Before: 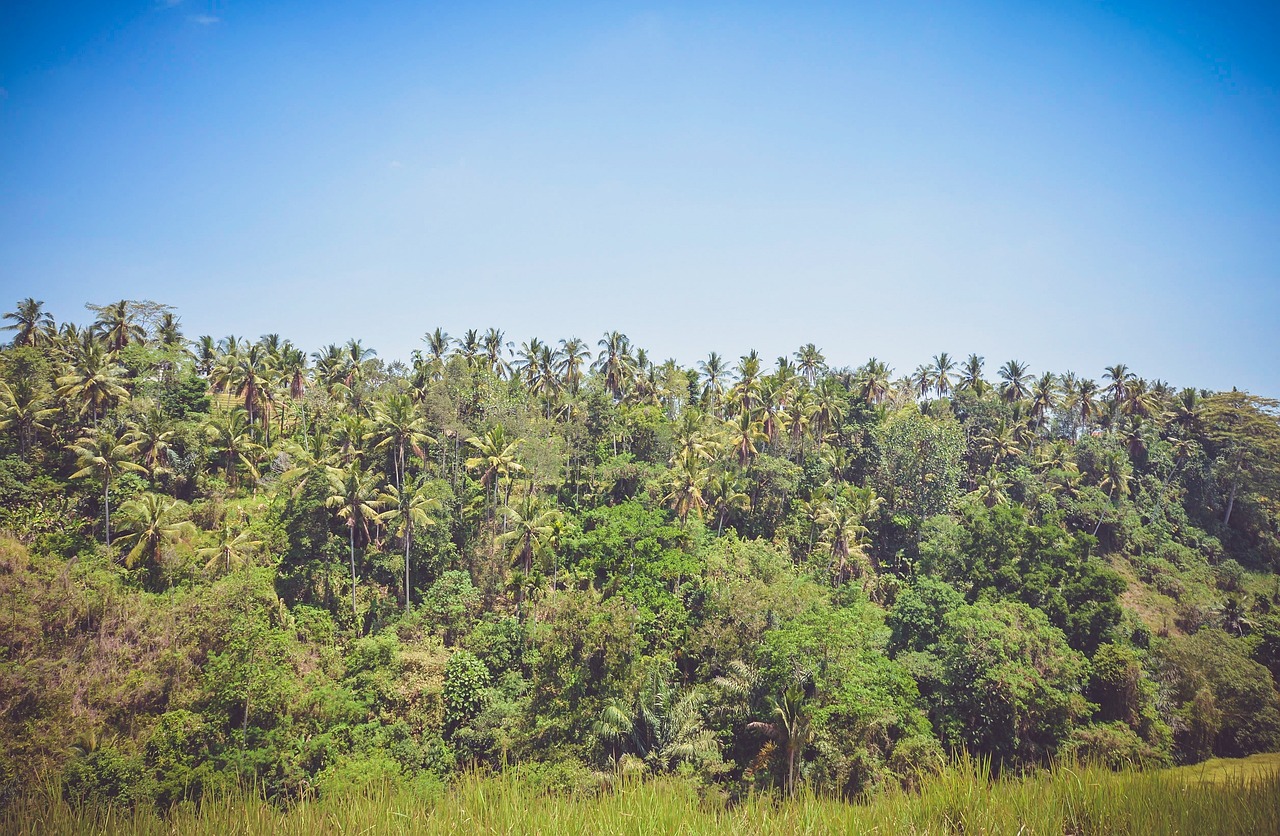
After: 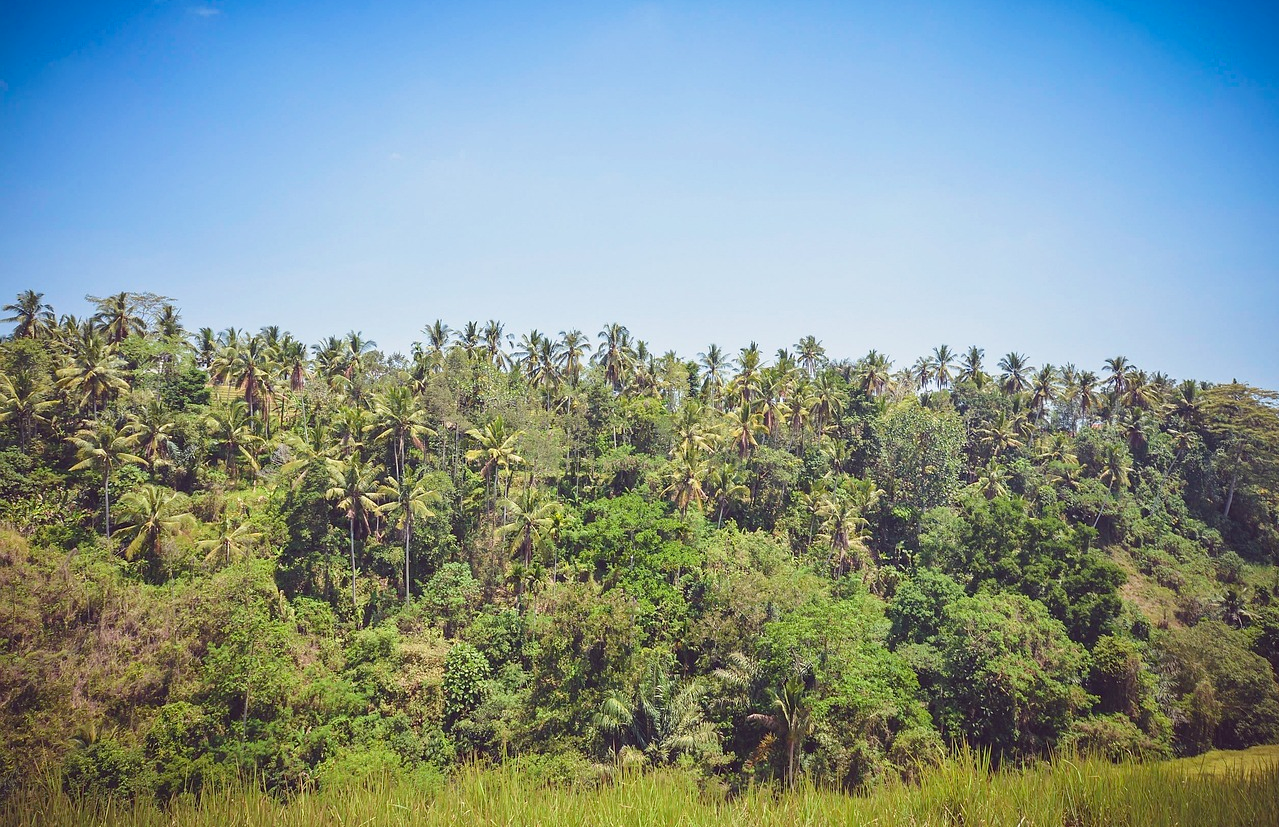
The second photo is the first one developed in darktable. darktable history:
crop: top 1.049%, right 0.001%
exposure: black level correction 0.009, exposure 0.014 EV, compensate highlight preservation false
